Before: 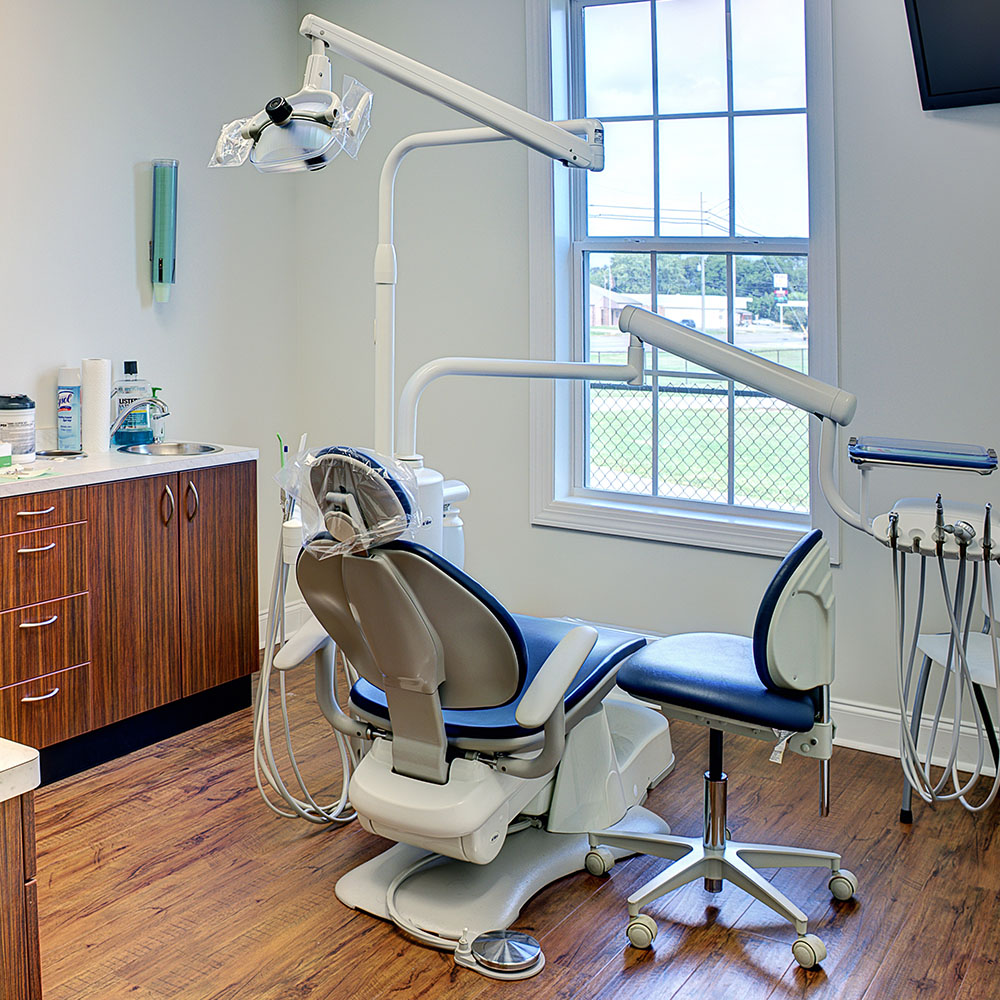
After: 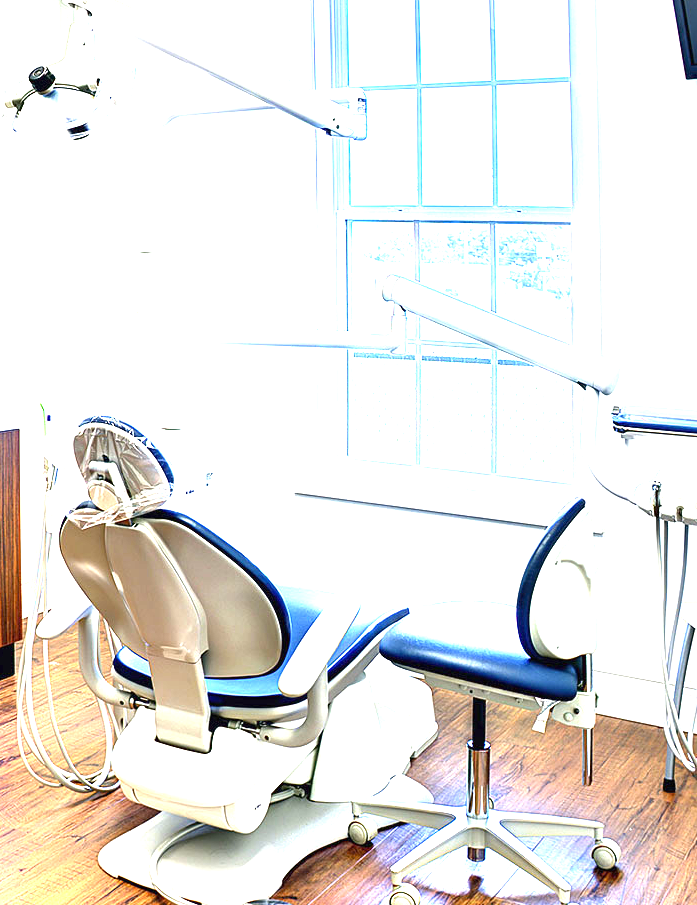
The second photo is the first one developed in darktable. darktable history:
exposure: black level correction 0, exposure 2.117 EV, compensate highlight preservation false
crop and rotate: left 23.707%, top 3.173%, right 6.502%, bottom 6.278%
